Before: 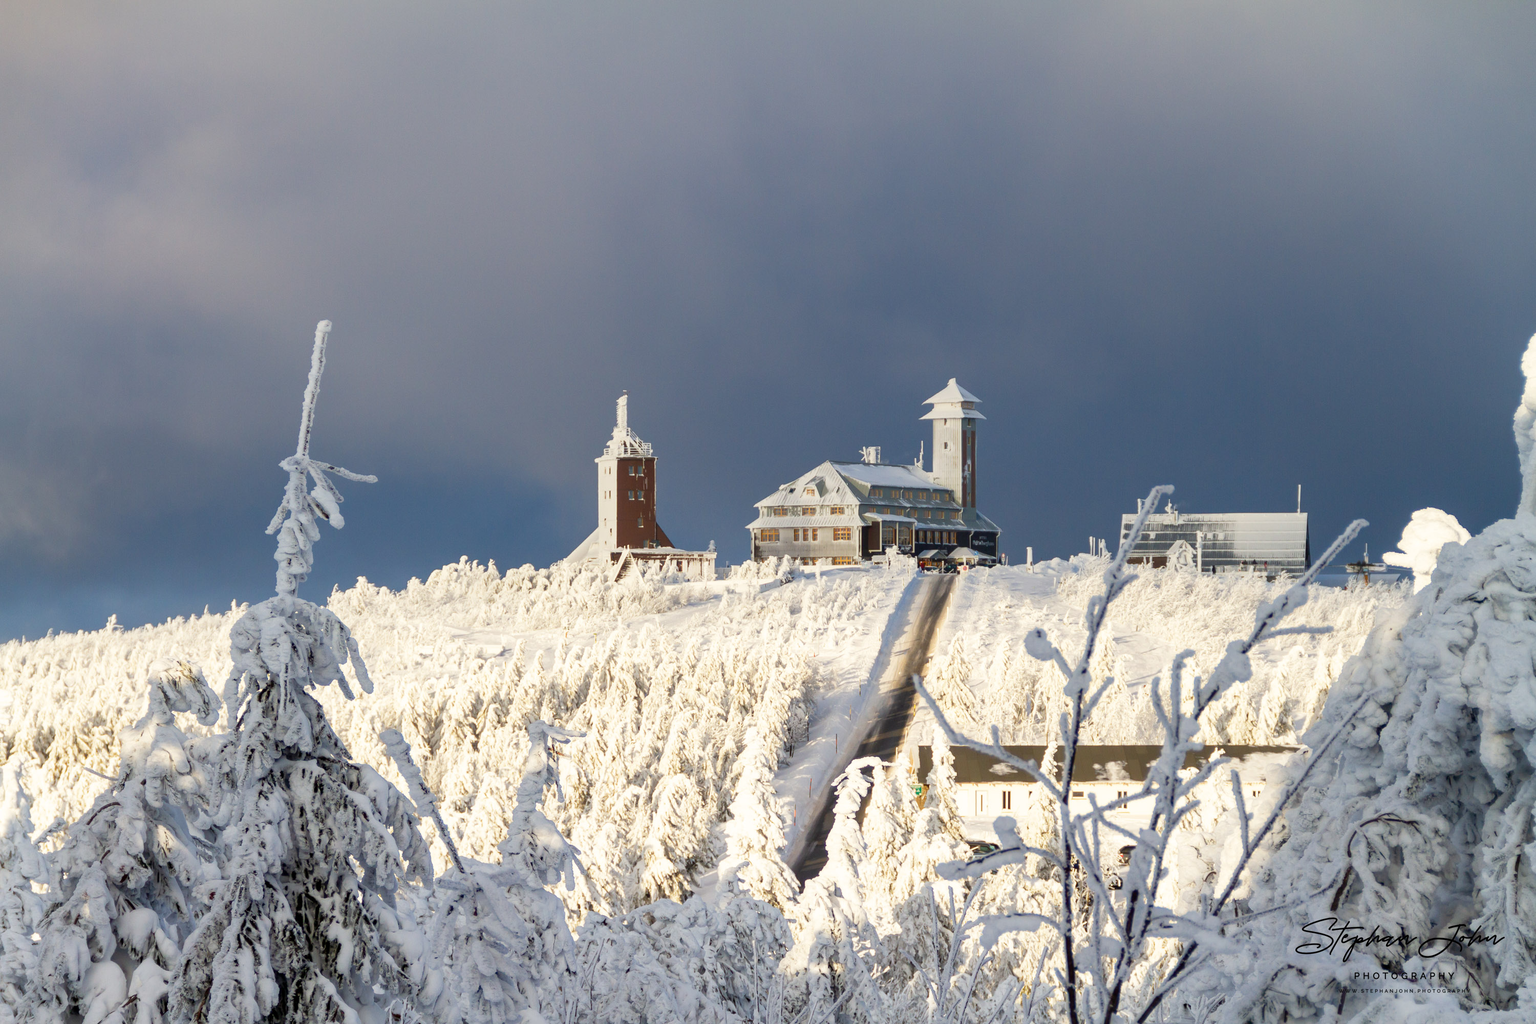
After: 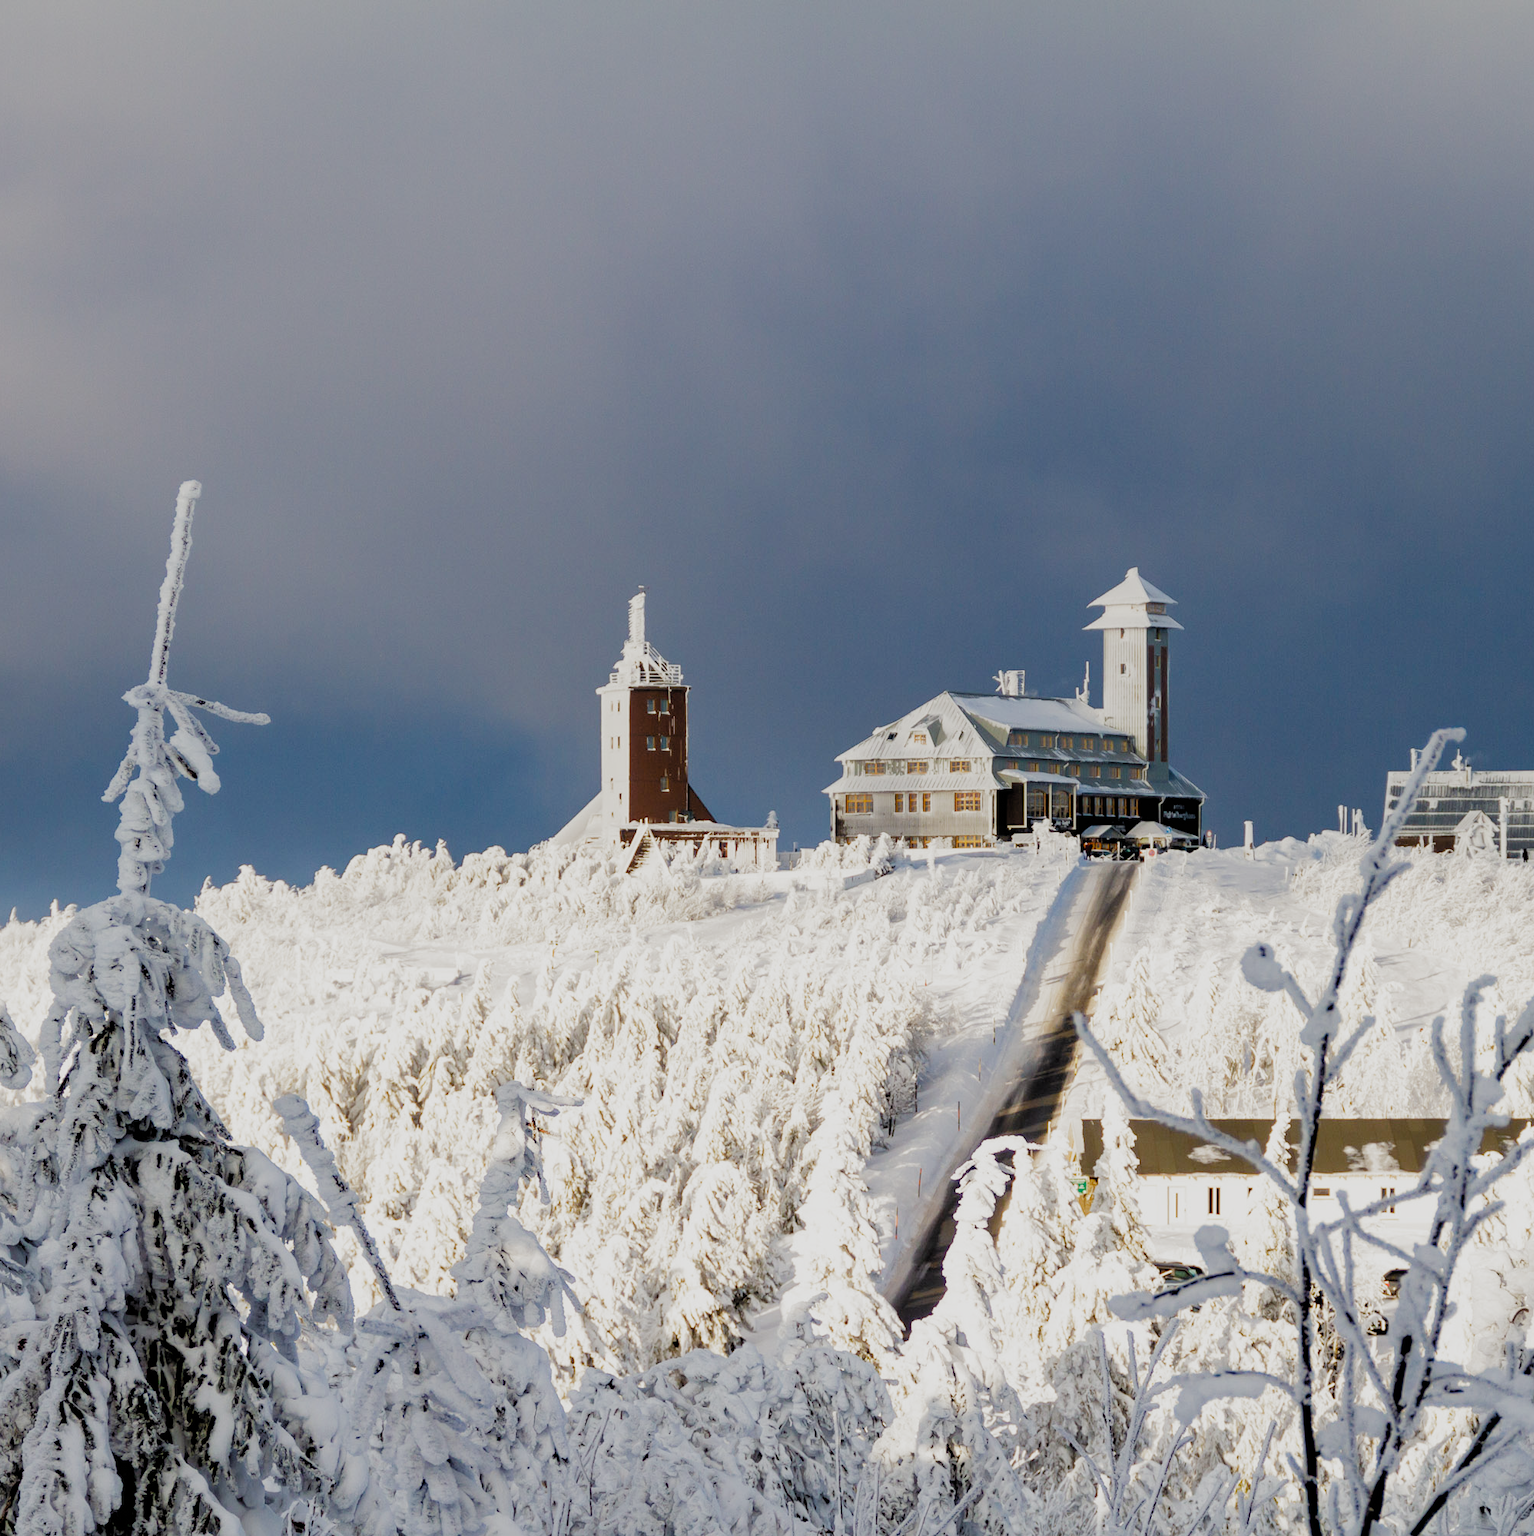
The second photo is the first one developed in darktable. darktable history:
filmic rgb: black relative exposure -3.89 EV, white relative exposure 3.13 EV, threshold 2.95 EV, hardness 2.87, preserve chrominance no, color science v5 (2021), contrast in shadows safe, contrast in highlights safe, enable highlight reconstruction true
crop and rotate: left 12.906%, right 20.51%
